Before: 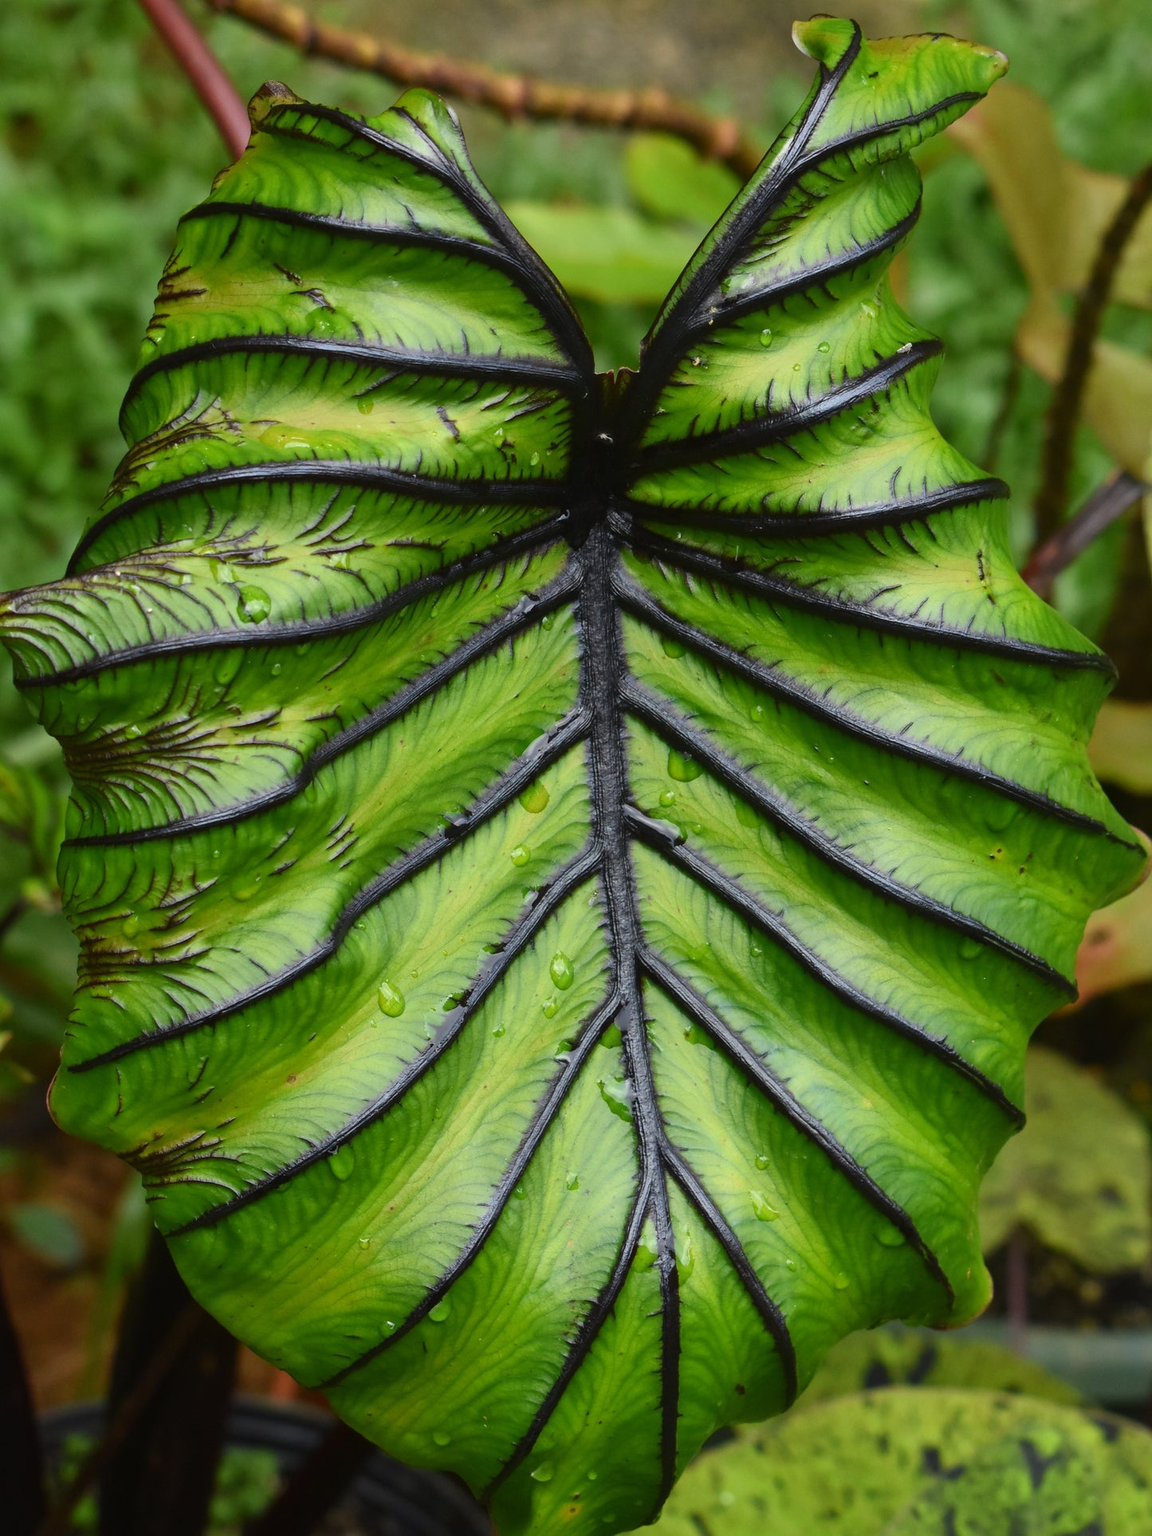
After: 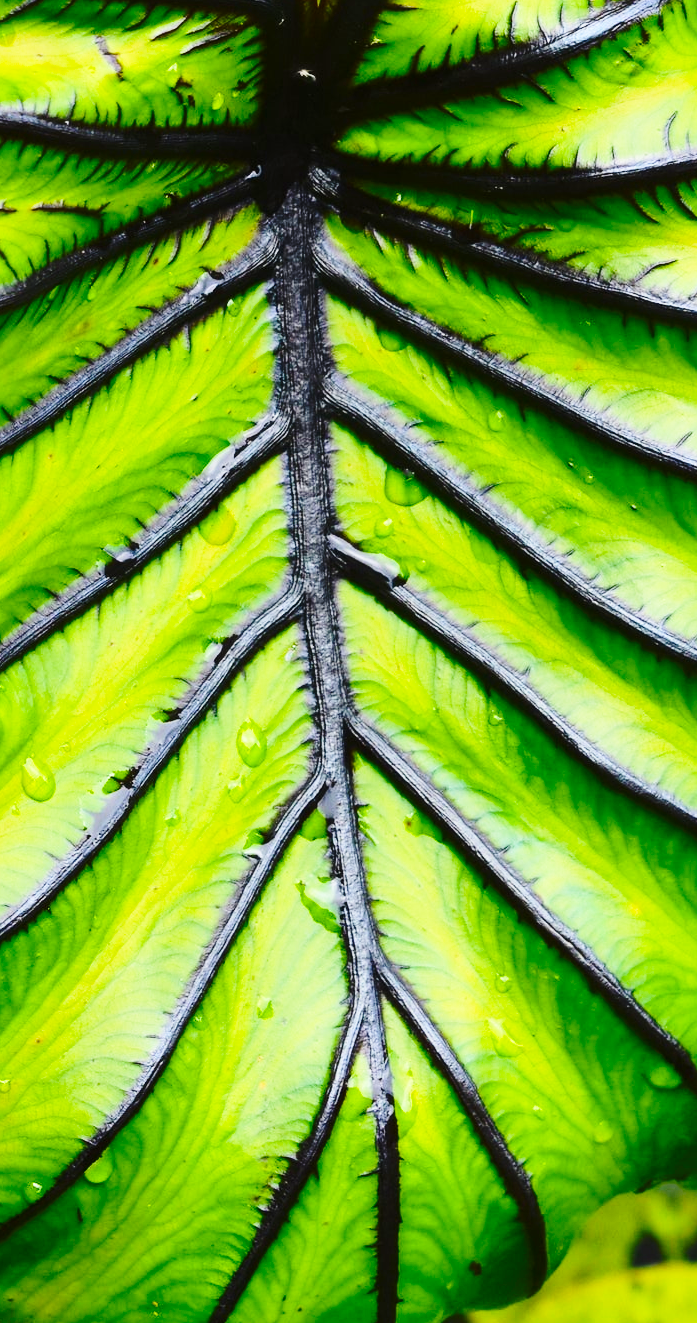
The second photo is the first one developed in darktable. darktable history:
base curve: curves: ch0 [(0, 0) (0.036, 0.037) (0.121, 0.228) (0.46, 0.76) (0.859, 0.983) (1, 1)], preserve colors none
crop: left 31.379%, top 24.658%, right 20.326%, bottom 6.628%
color balance rgb: perceptual saturation grading › global saturation 25%, perceptual brilliance grading › mid-tones 10%, perceptual brilliance grading › shadows 15%, global vibrance 20%
contrast brightness saturation: contrast 0.14
